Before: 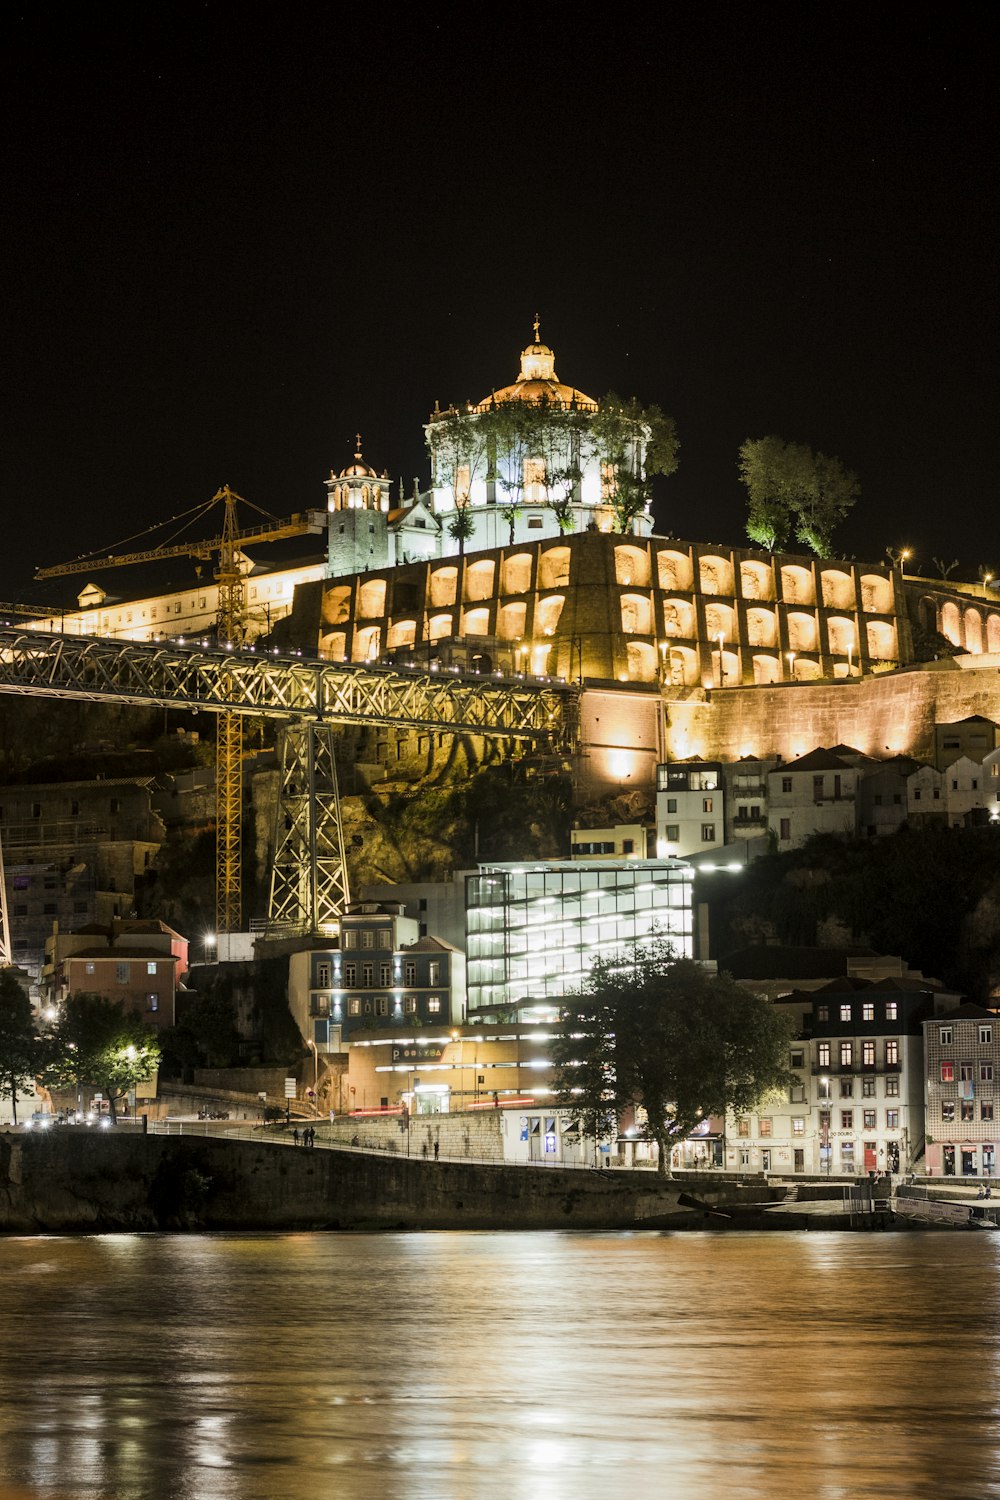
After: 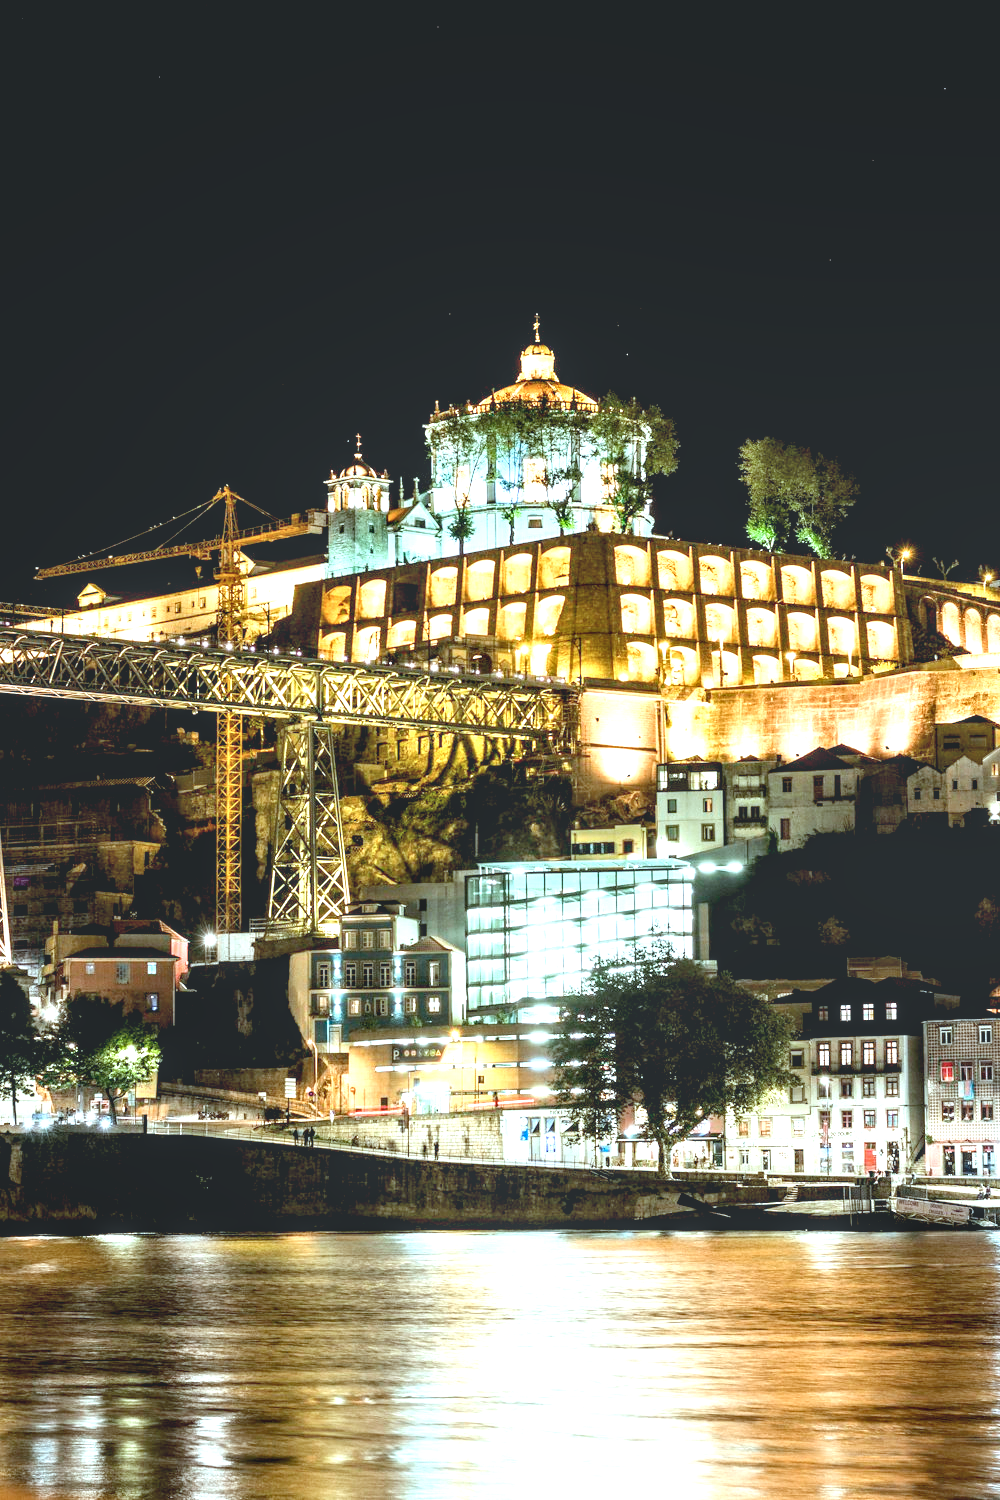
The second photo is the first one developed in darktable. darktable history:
color balance rgb: global offset › luminance 1.504%, perceptual saturation grading › global saturation 0.811%, contrast -9.931%
color correction: highlights a* -11.32, highlights b* -14.94
local contrast: detail 130%
exposure: black level correction 0.009, exposure 1.427 EV, compensate exposure bias true, compensate highlight preservation false
sharpen: radius 2.92, amount 0.857, threshold 47.44
